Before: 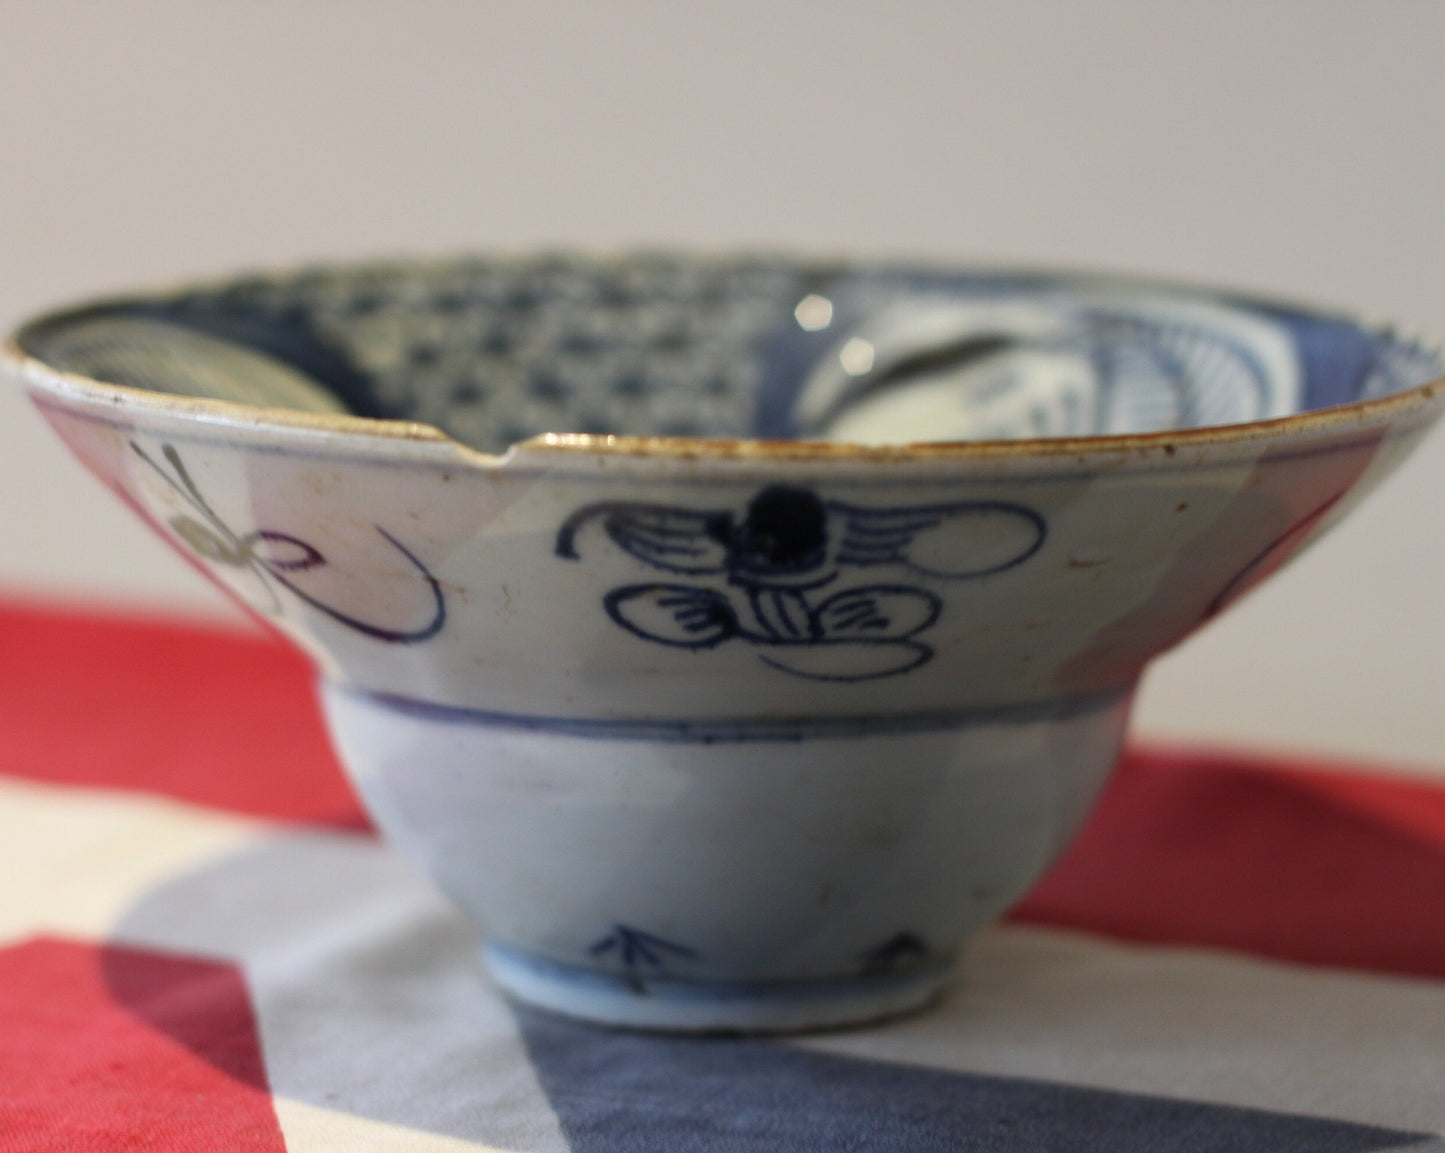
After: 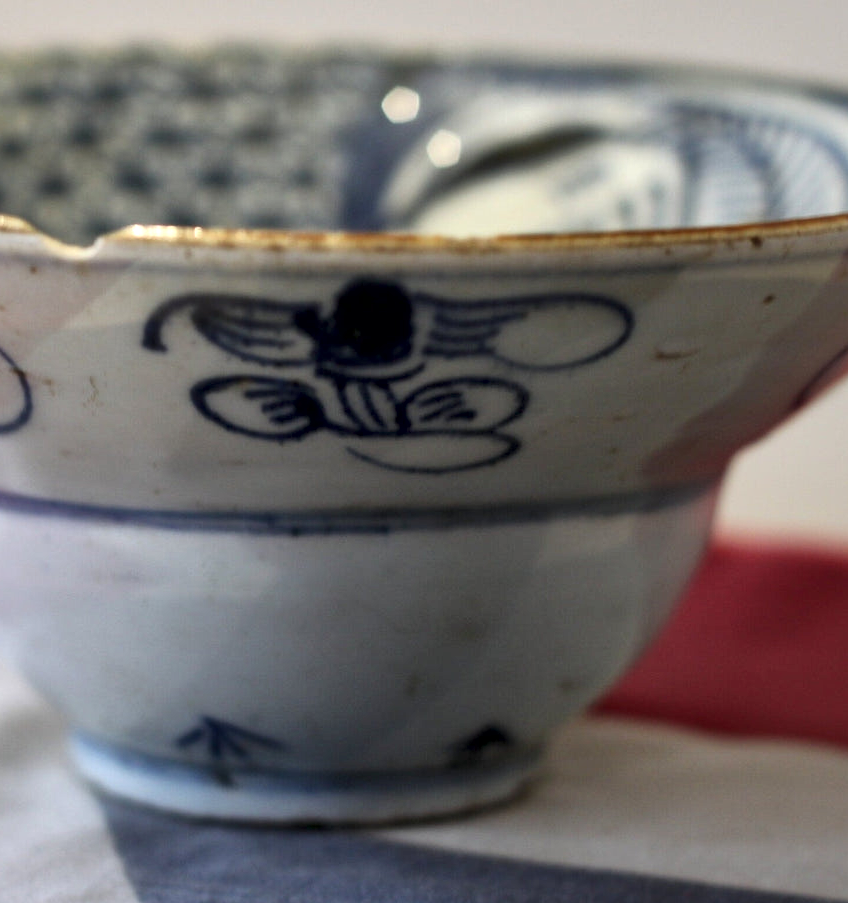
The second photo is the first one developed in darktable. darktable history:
crop and rotate: left 28.602%, top 18.097%, right 12.695%, bottom 3.556%
exposure: exposure 0.2 EV, compensate exposure bias true, compensate highlight preservation false
local contrast: mode bilateral grid, contrast 24, coarseness 60, detail 151%, midtone range 0.2
